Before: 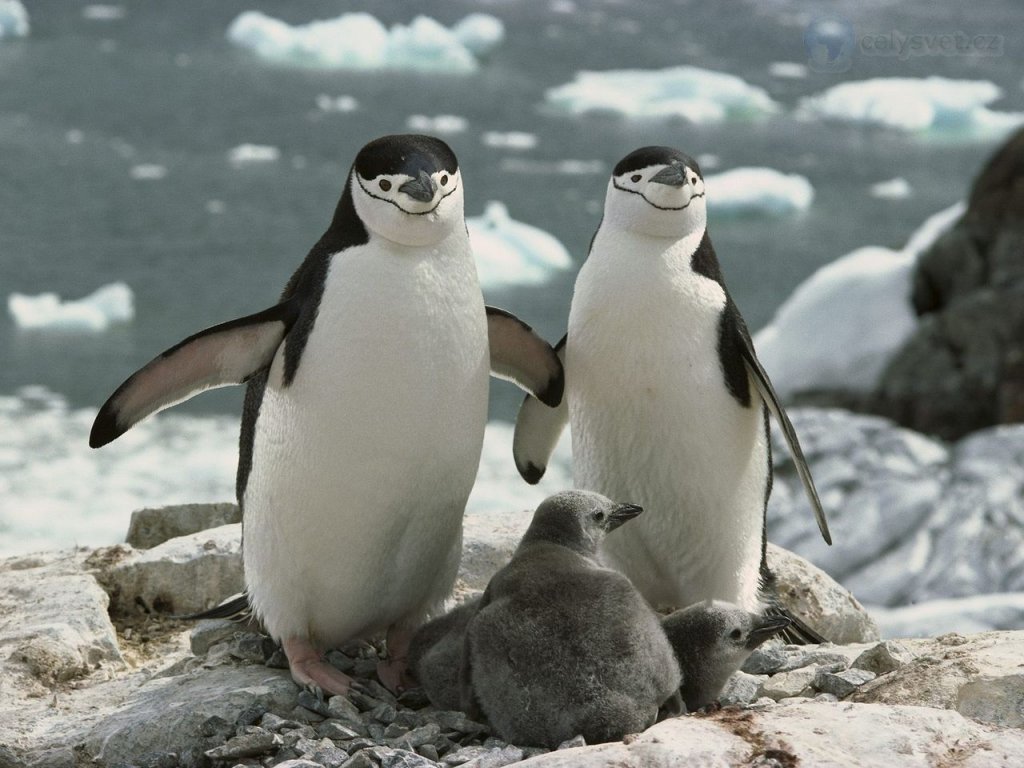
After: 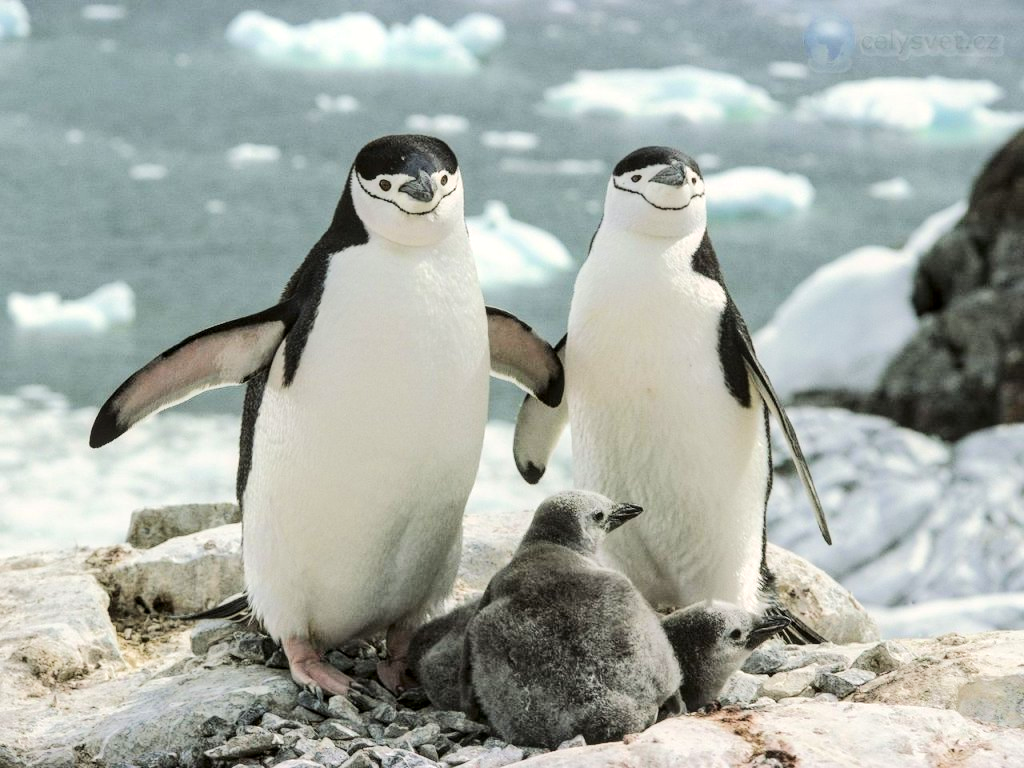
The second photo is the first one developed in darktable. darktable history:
local contrast: detail 130%
tone equalizer: -7 EV 0.162 EV, -6 EV 0.593 EV, -5 EV 1.13 EV, -4 EV 1.36 EV, -3 EV 1.15 EV, -2 EV 0.6 EV, -1 EV 0.164 EV, edges refinement/feathering 500, mask exposure compensation -1.57 EV, preserve details no
